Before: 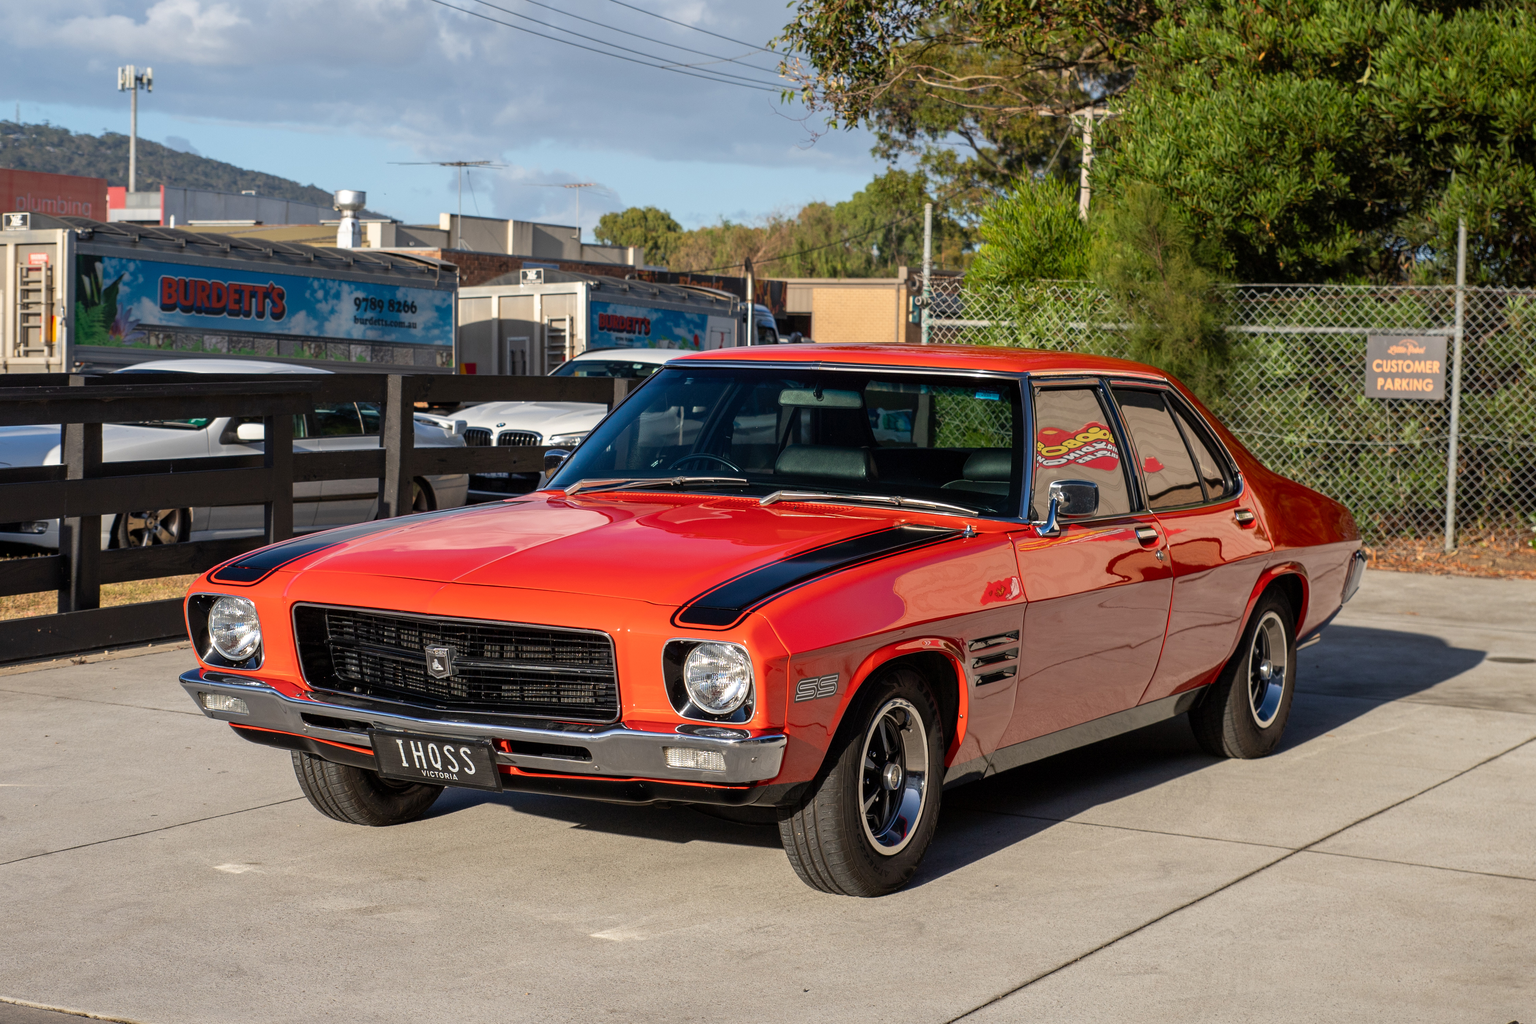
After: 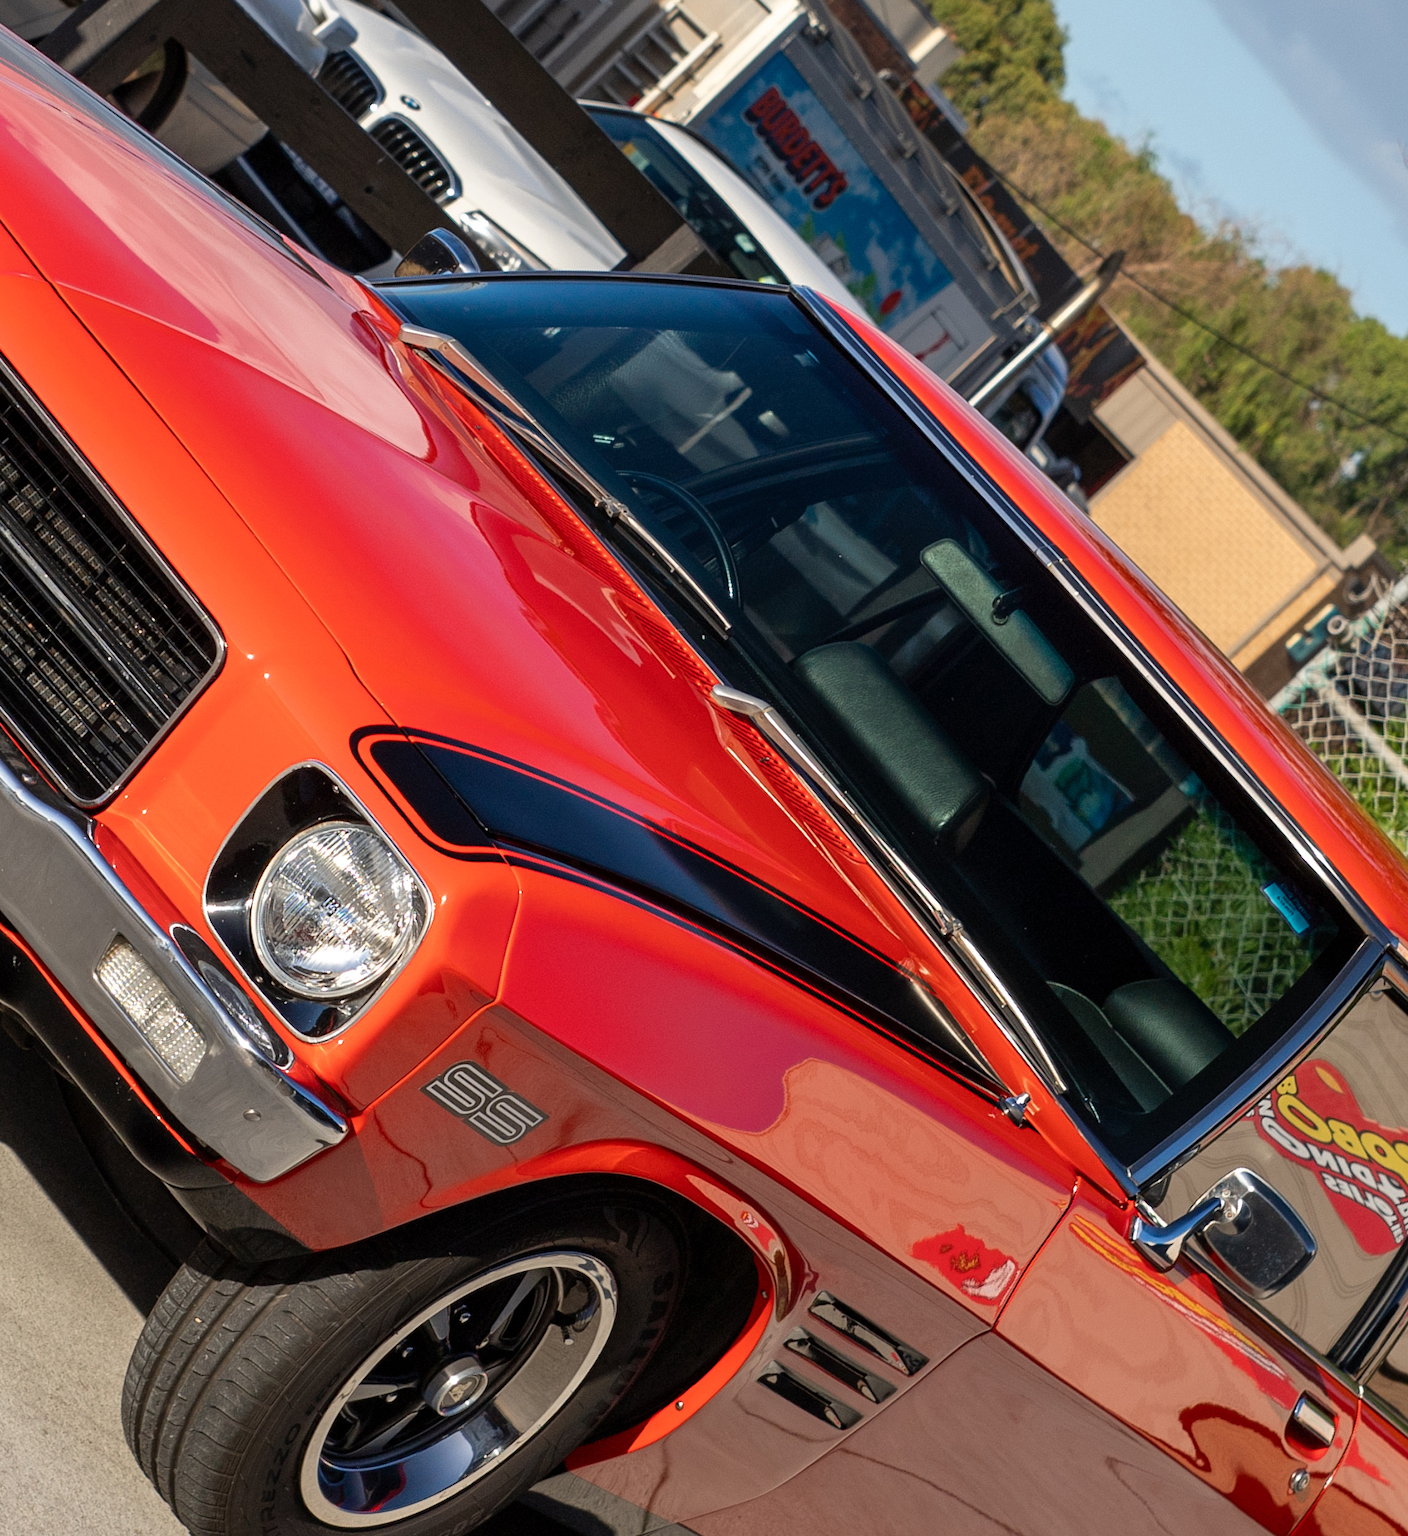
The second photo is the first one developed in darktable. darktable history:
crop and rotate: angle -46°, top 16.23%, right 0.774%, bottom 11.629%
